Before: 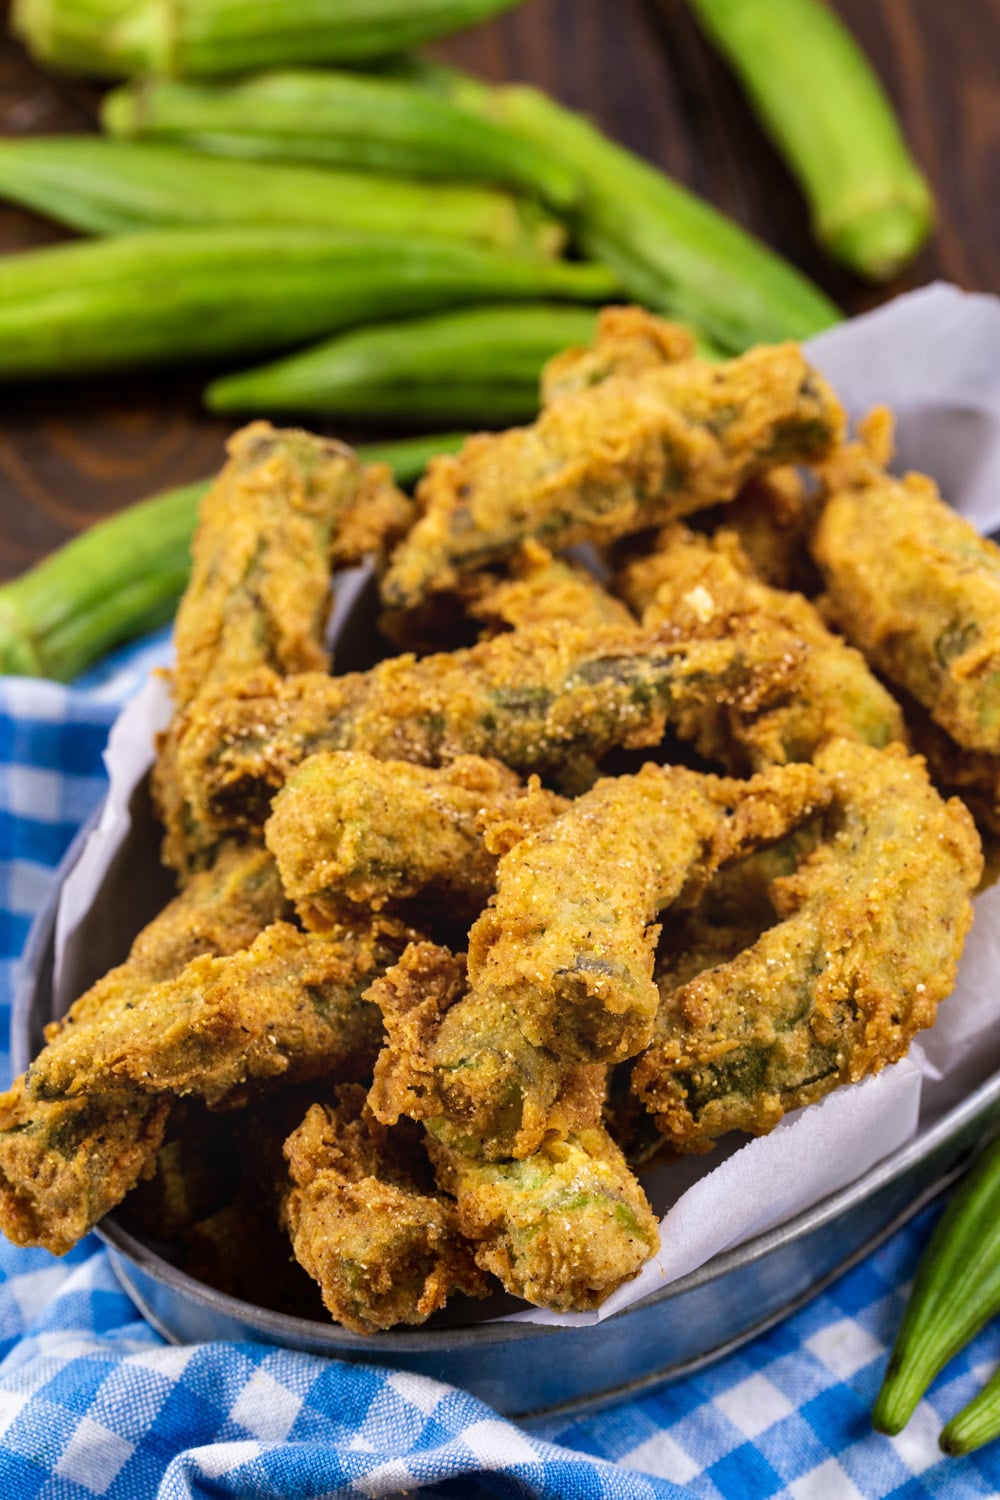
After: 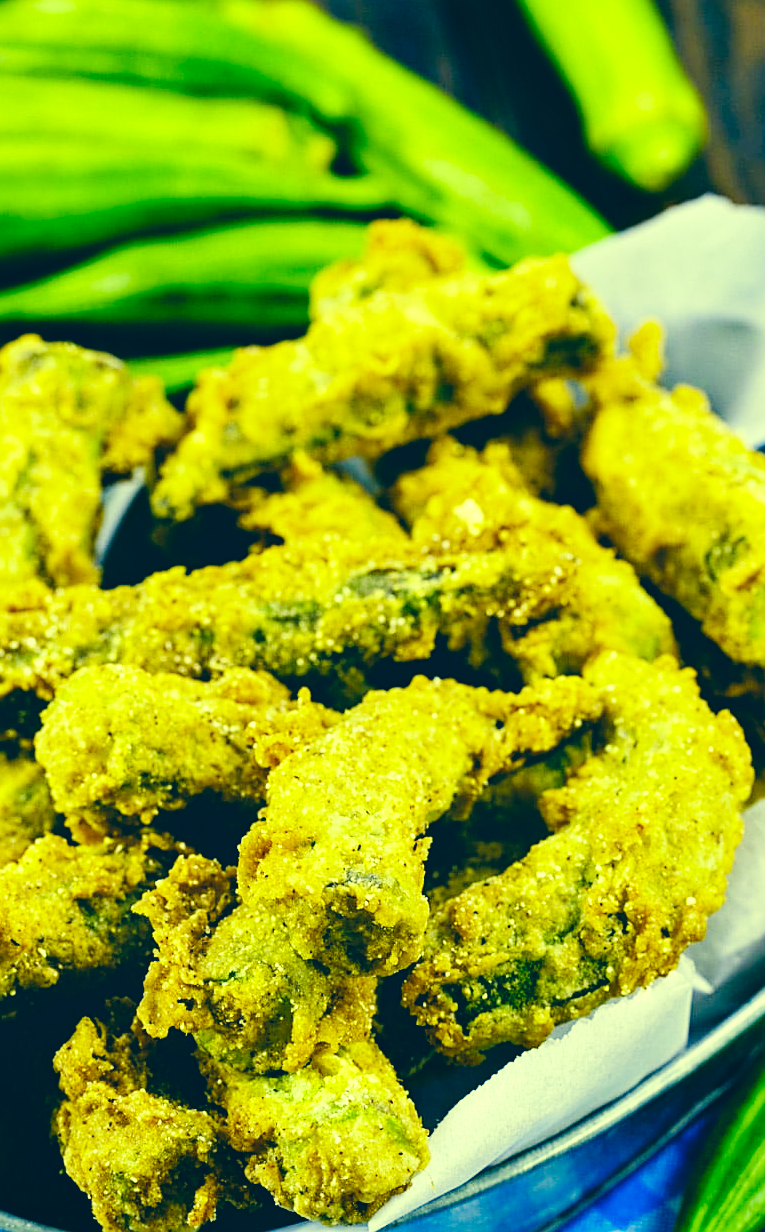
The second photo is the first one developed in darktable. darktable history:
white balance: red 0.926, green 1.003, blue 1.133
exposure: exposure 0.507 EV, compensate highlight preservation false
crop: left 23.095%, top 5.827%, bottom 11.854%
color correction: highlights a* -15.58, highlights b* 40, shadows a* -40, shadows b* -26.18
haze removal: adaptive false
sharpen: on, module defaults
base curve: curves: ch0 [(0, 0) (0.036, 0.025) (0.121, 0.166) (0.206, 0.329) (0.605, 0.79) (1, 1)], preserve colors none
